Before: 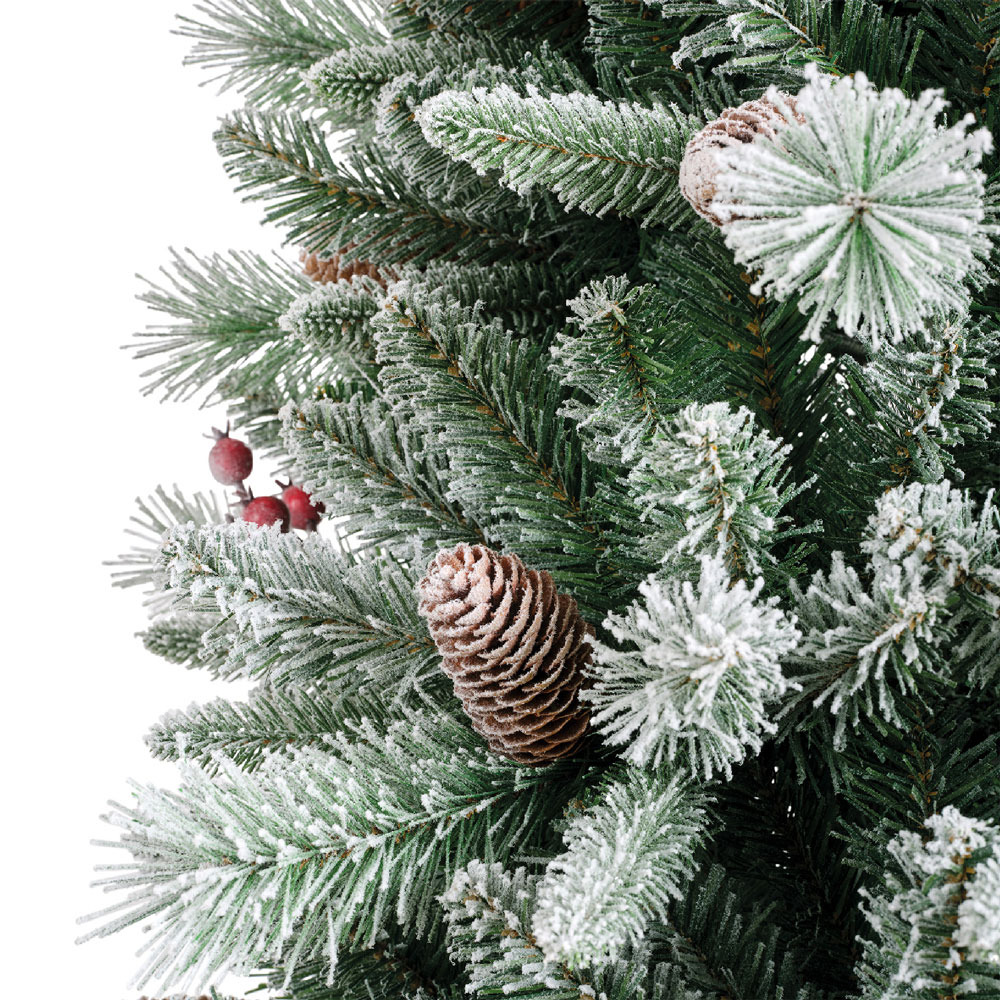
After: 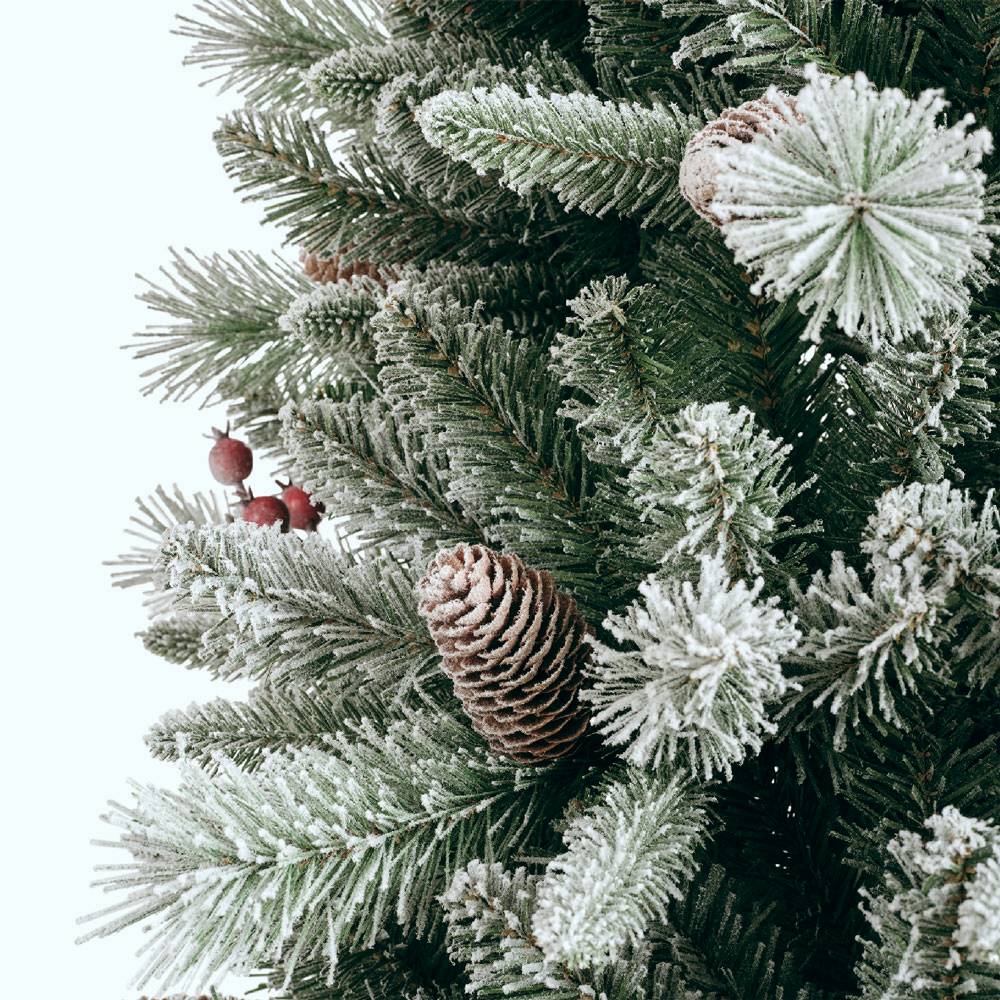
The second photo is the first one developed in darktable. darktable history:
exposure: exposure -0.01 EV, compensate highlight preservation false
color balance: lift [1, 0.994, 1.002, 1.006], gamma [0.957, 1.081, 1.016, 0.919], gain [0.97, 0.972, 1.01, 1.028], input saturation 91.06%, output saturation 79.8%
